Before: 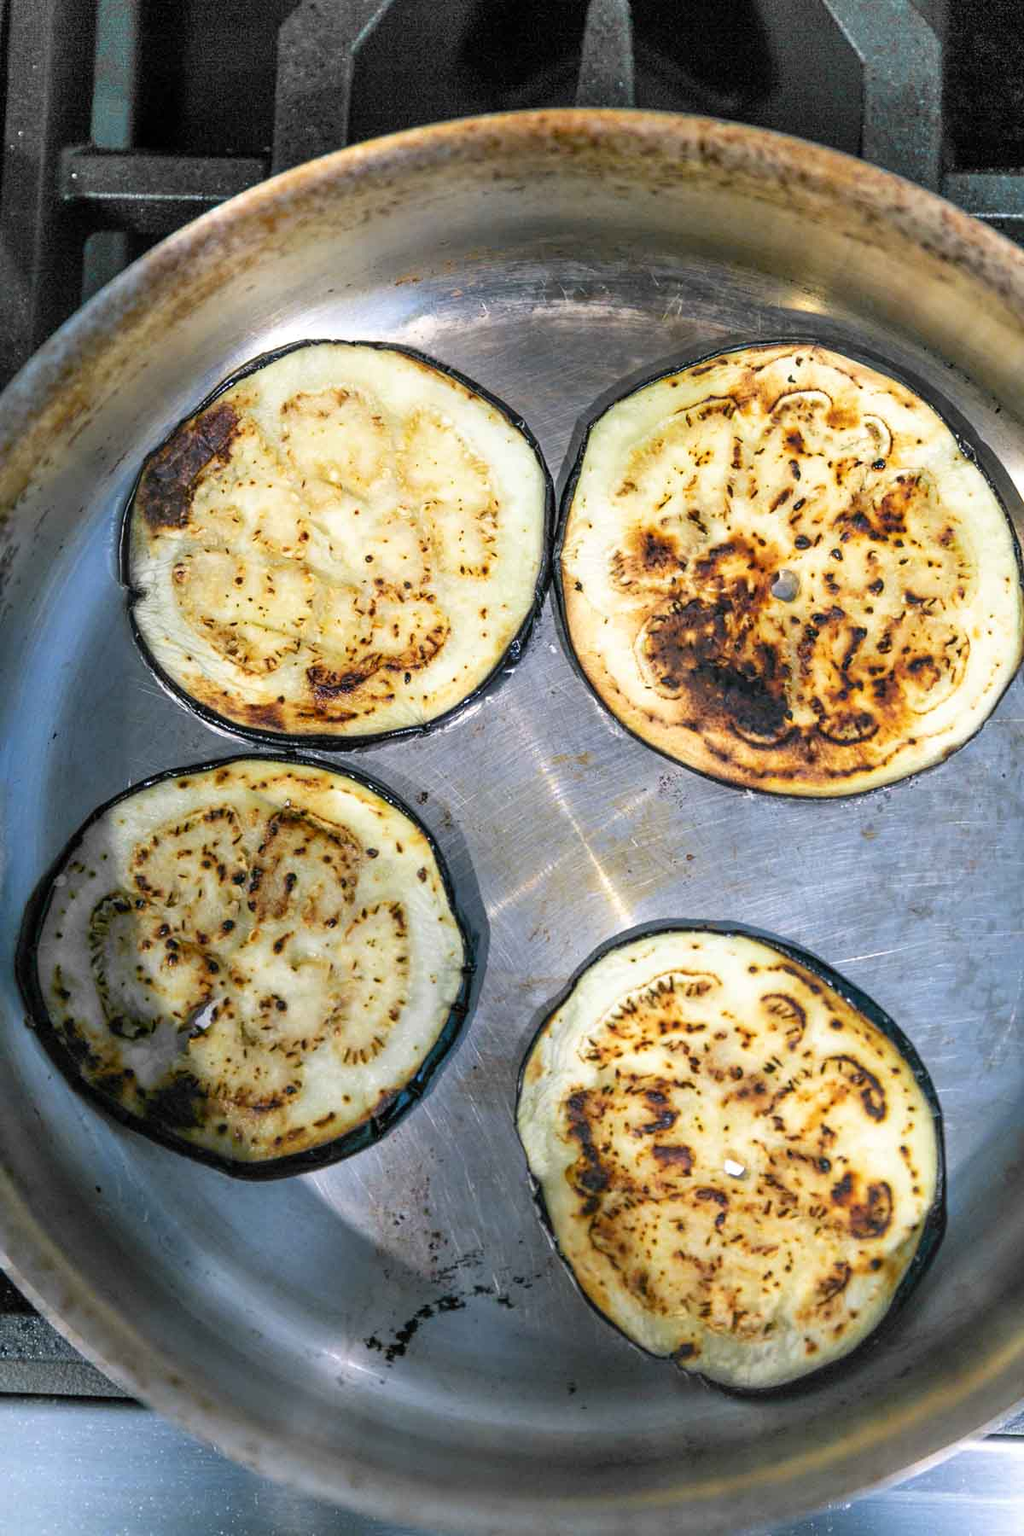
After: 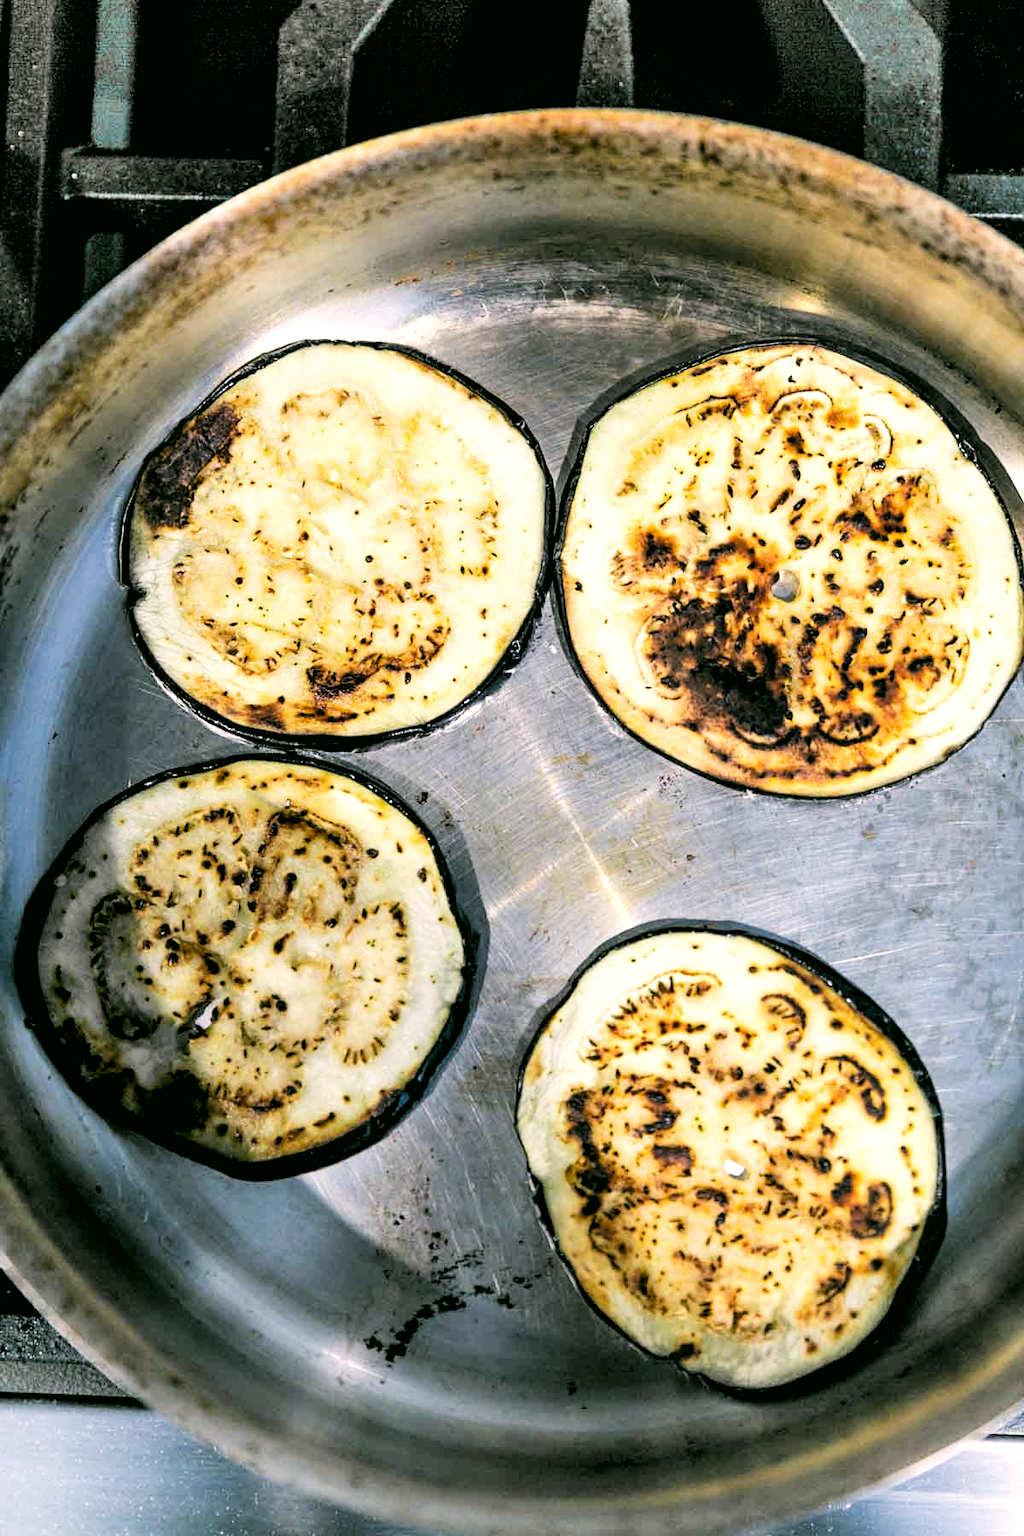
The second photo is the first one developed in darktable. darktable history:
levels: levels [0.052, 0.496, 0.908]
shadows and highlights: shadows 37.27, highlights -28.18, soften with gaussian
filmic rgb: black relative exposure -5 EV, hardness 2.88, contrast 1.3, highlights saturation mix -30%
color correction: highlights a* 4.02, highlights b* 4.98, shadows a* -7.55, shadows b* 4.98
exposure: black level correction 0, exposure 0.3 EV, compensate highlight preservation false
